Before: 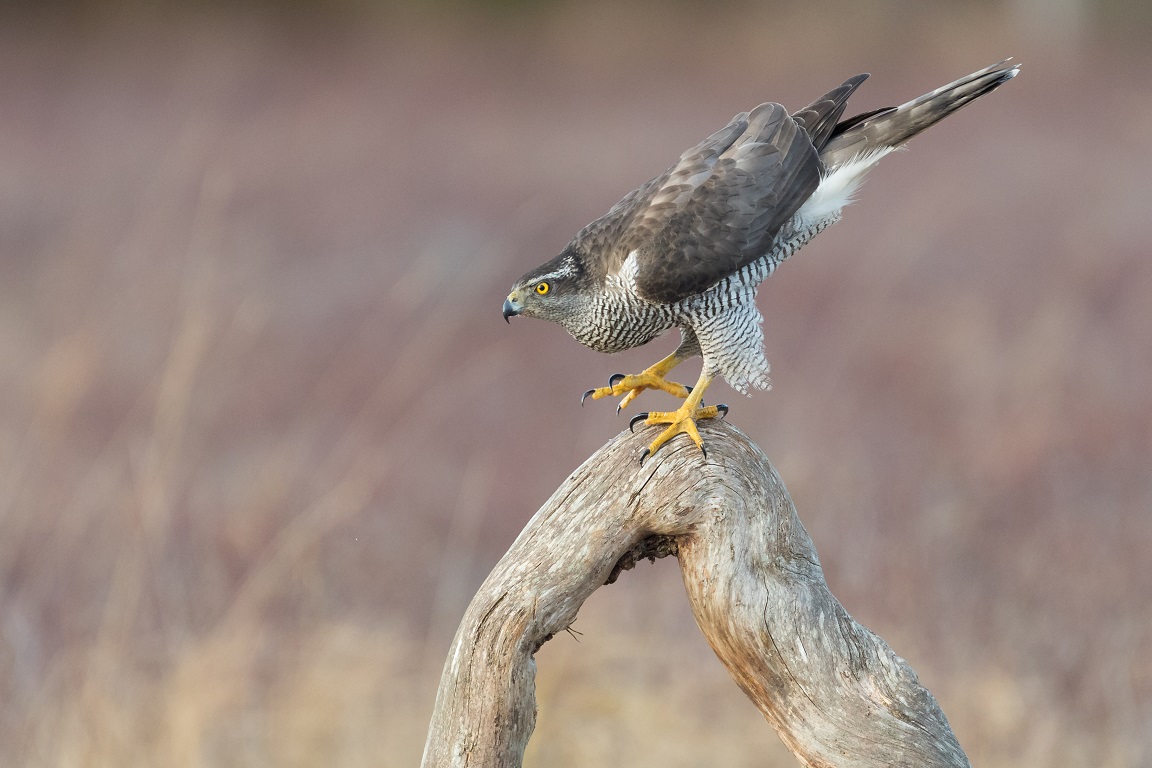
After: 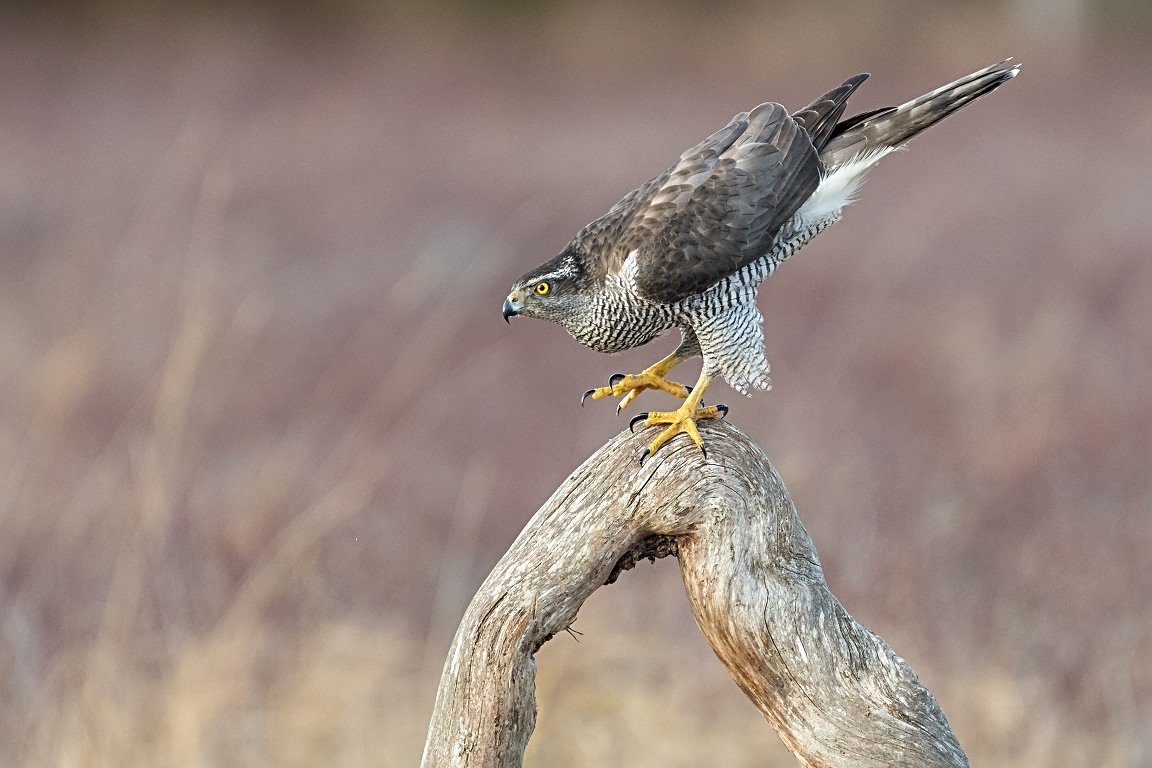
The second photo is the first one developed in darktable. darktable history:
local contrast: on, module defaults
sharpen: radius 3.137
